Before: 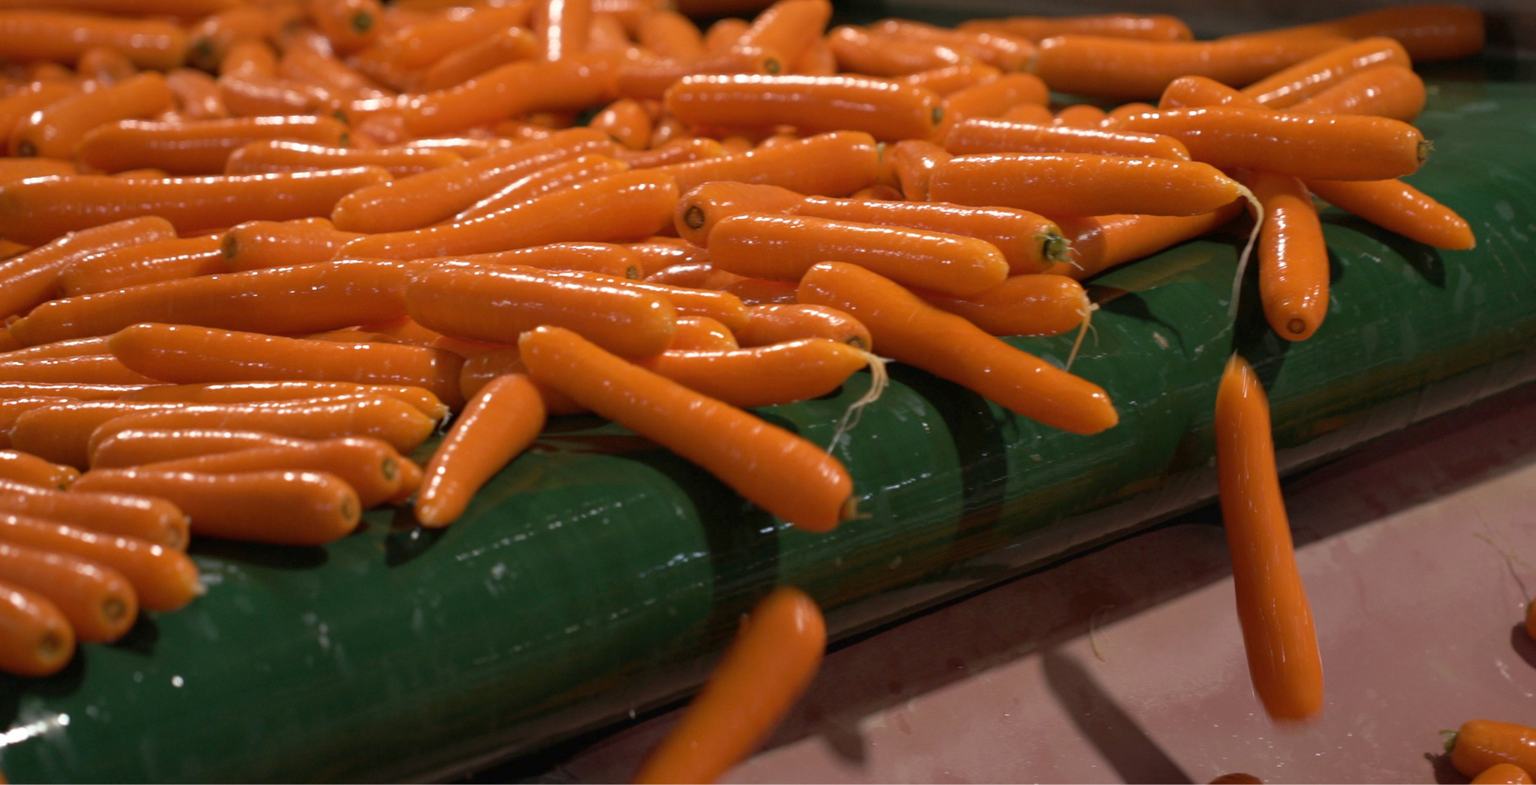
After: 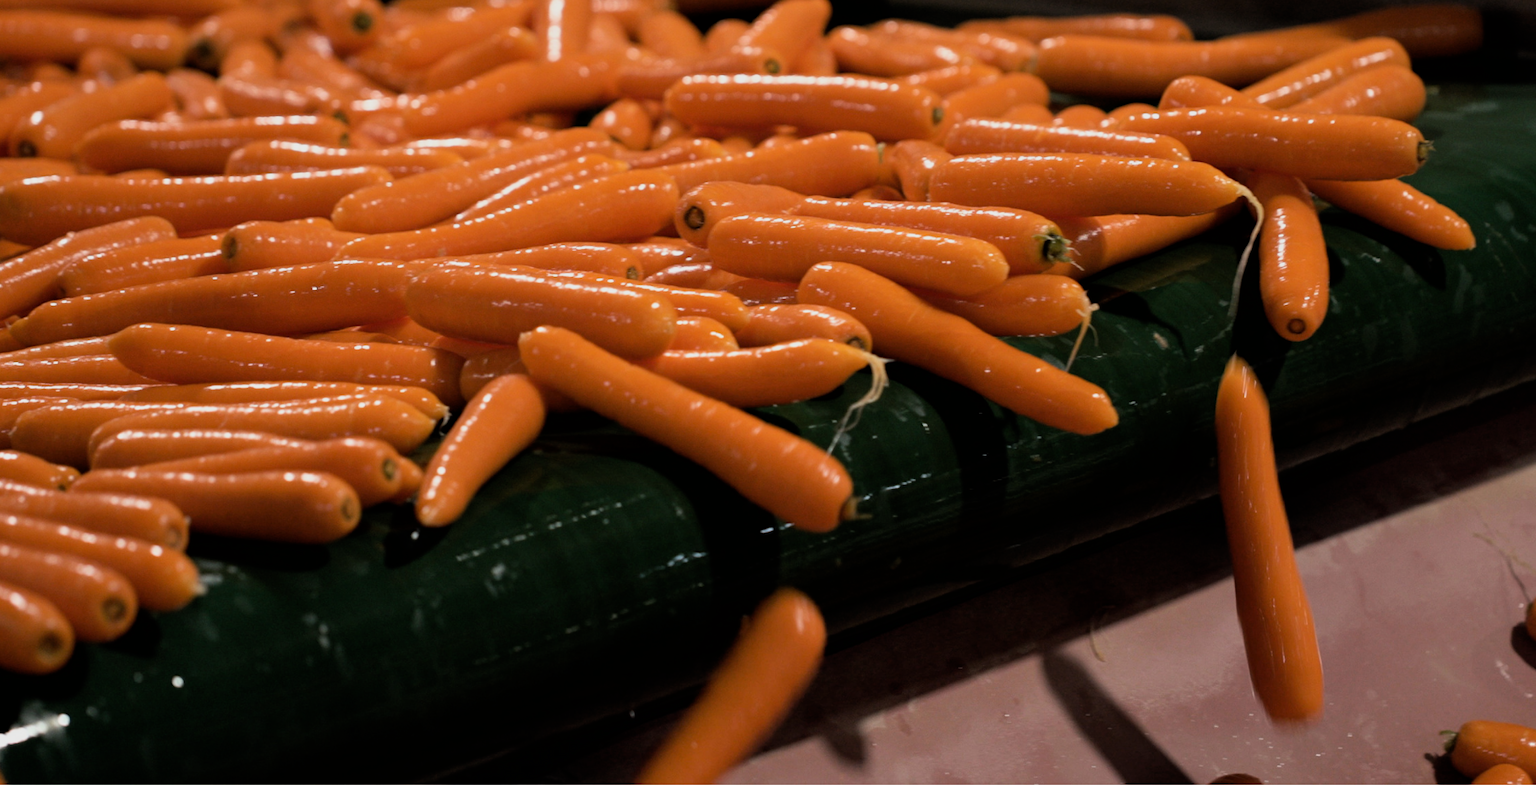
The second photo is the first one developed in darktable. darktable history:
filmic rgb: black relative exposure -4.99 EV, white relative exposure 3.98 EV, hardness 2.88, contrast 1.412
